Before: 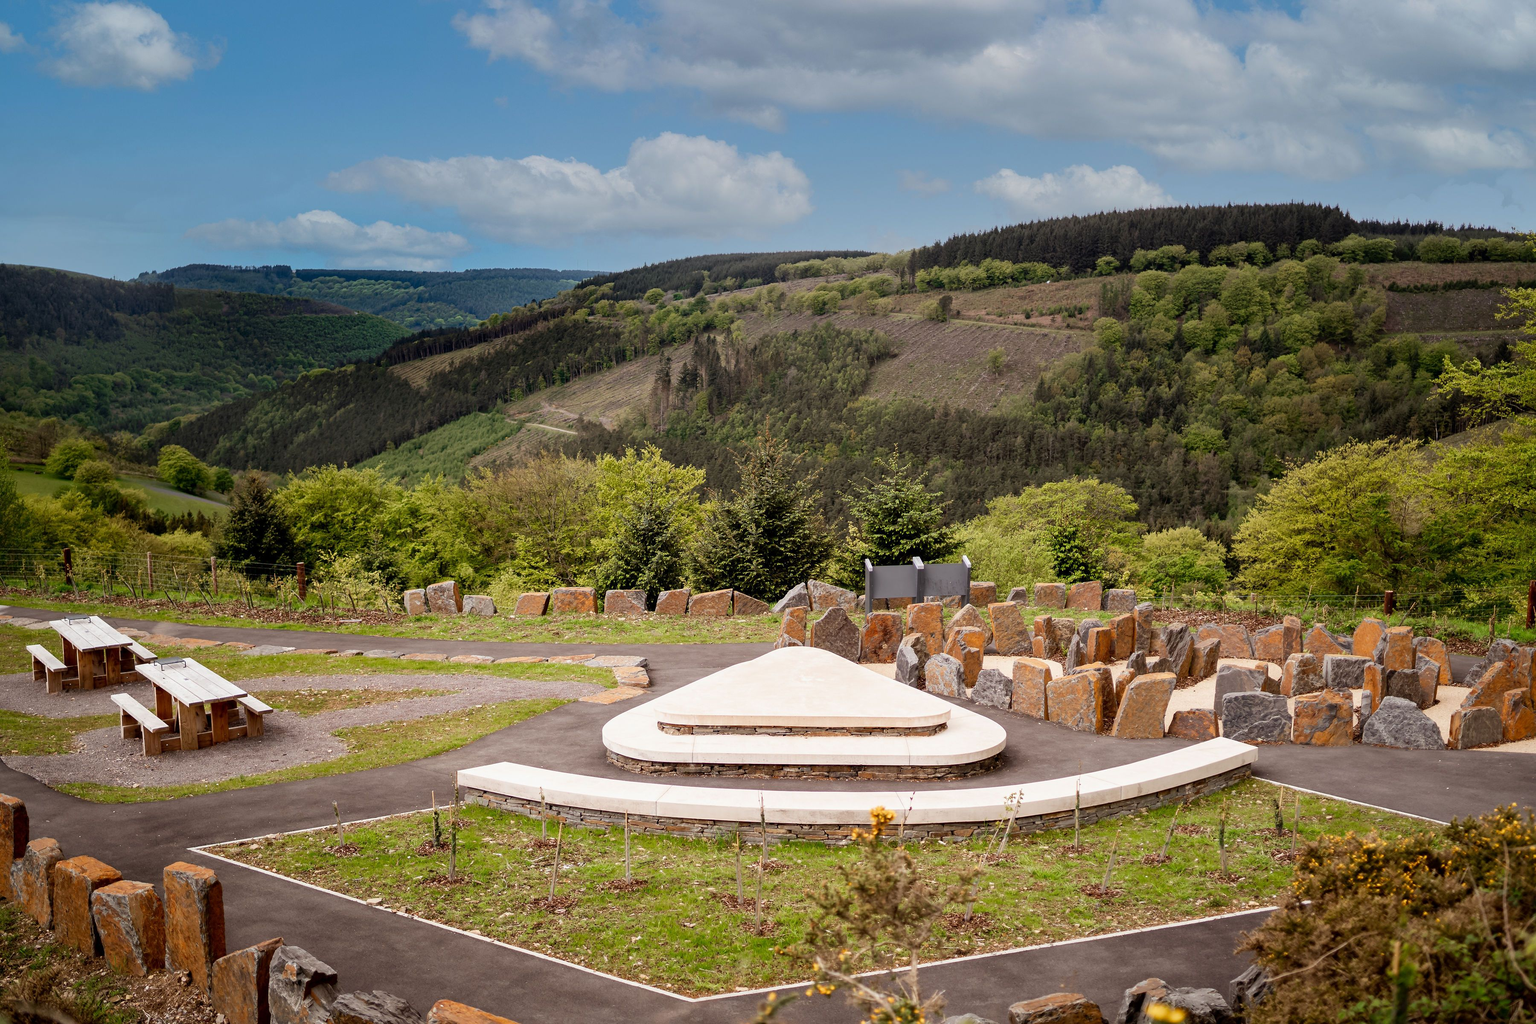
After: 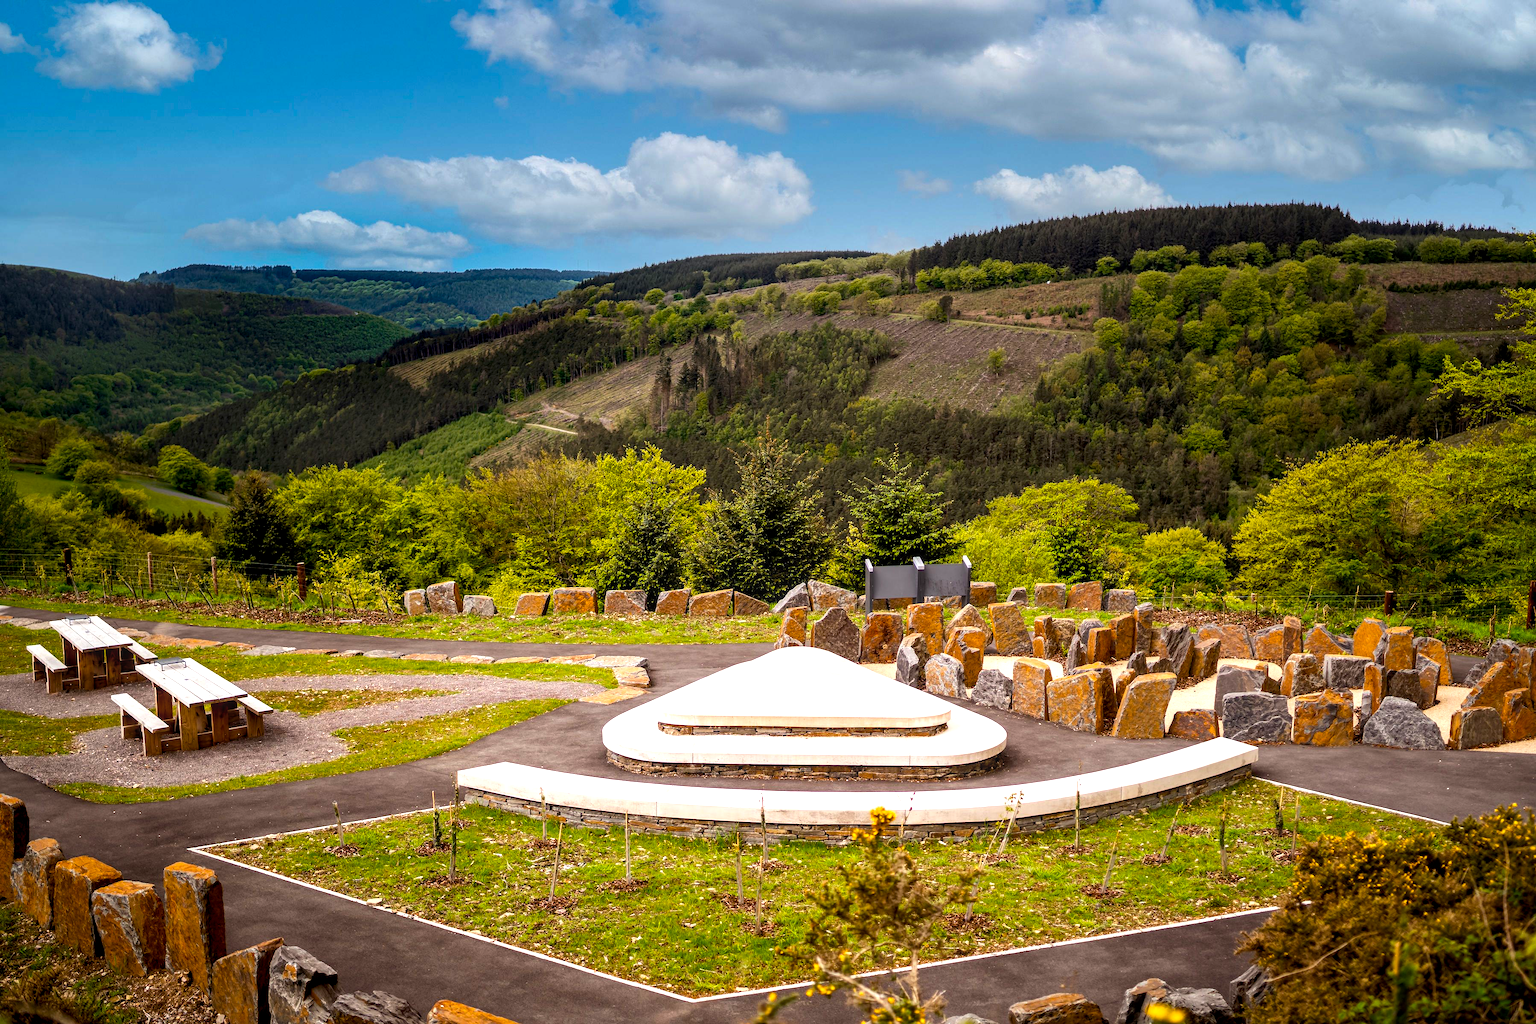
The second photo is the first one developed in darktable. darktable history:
local contrast: on, module defaults
color balance rgb: linear chroma grading › global chroma 9%, perceptual saturation grading › global saturation 36%, perceptual brilliance grading › global brilliance 15%, perceptual brilliance grading › shadows -35%, global vibrance 15%
